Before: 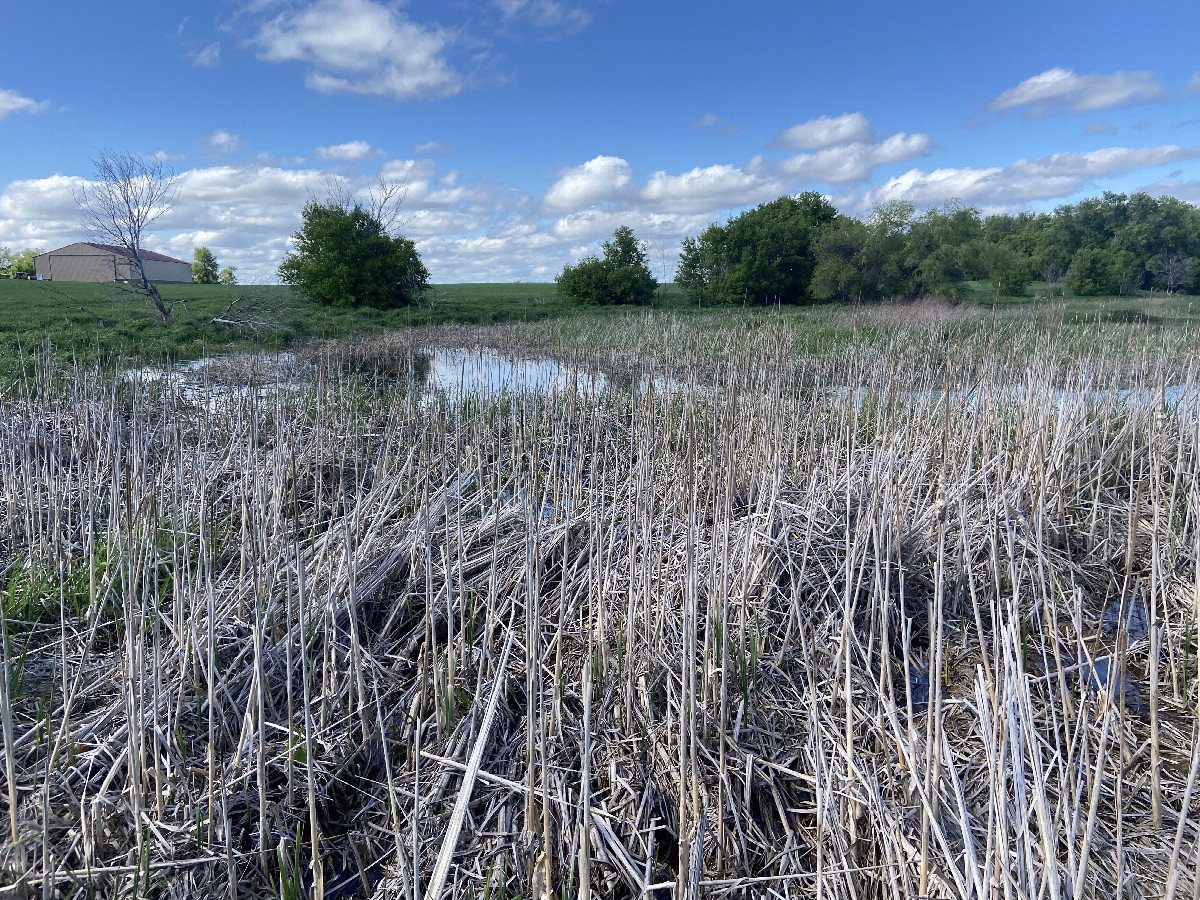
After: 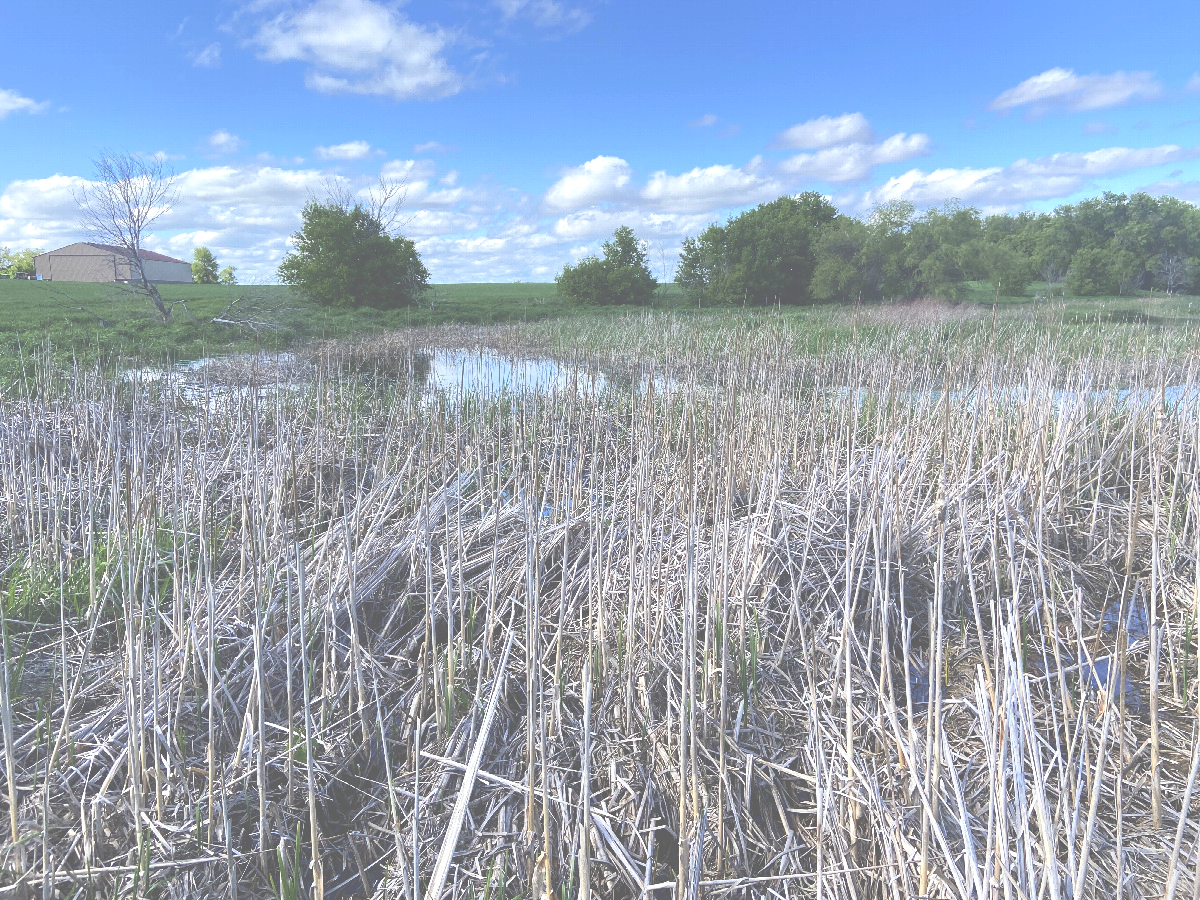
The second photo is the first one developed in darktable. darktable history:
exposure: black level correction -0.071, exposure 0.5 EV, compensate highlight preservation false
color balance: contrast 8.5%, output saturation 105%
rgb levels: preserve colors sum RGB, levels [[0.038, 0.433, 0.934], [0, 0.5, 1], [0, 0.5, 1]]
